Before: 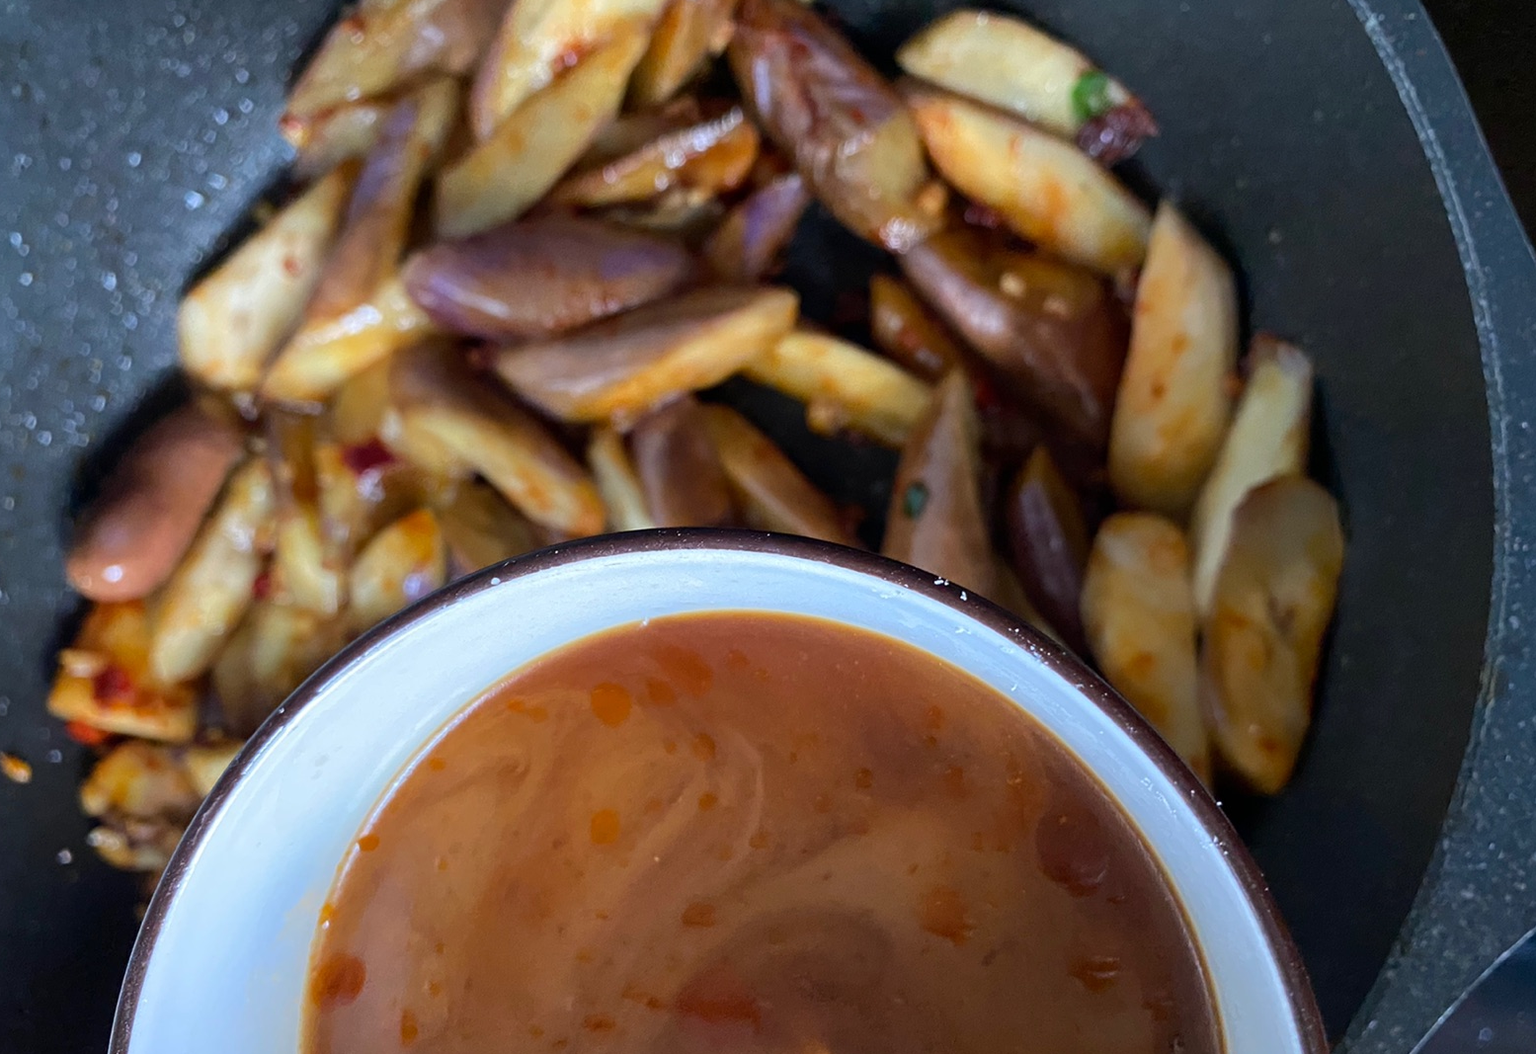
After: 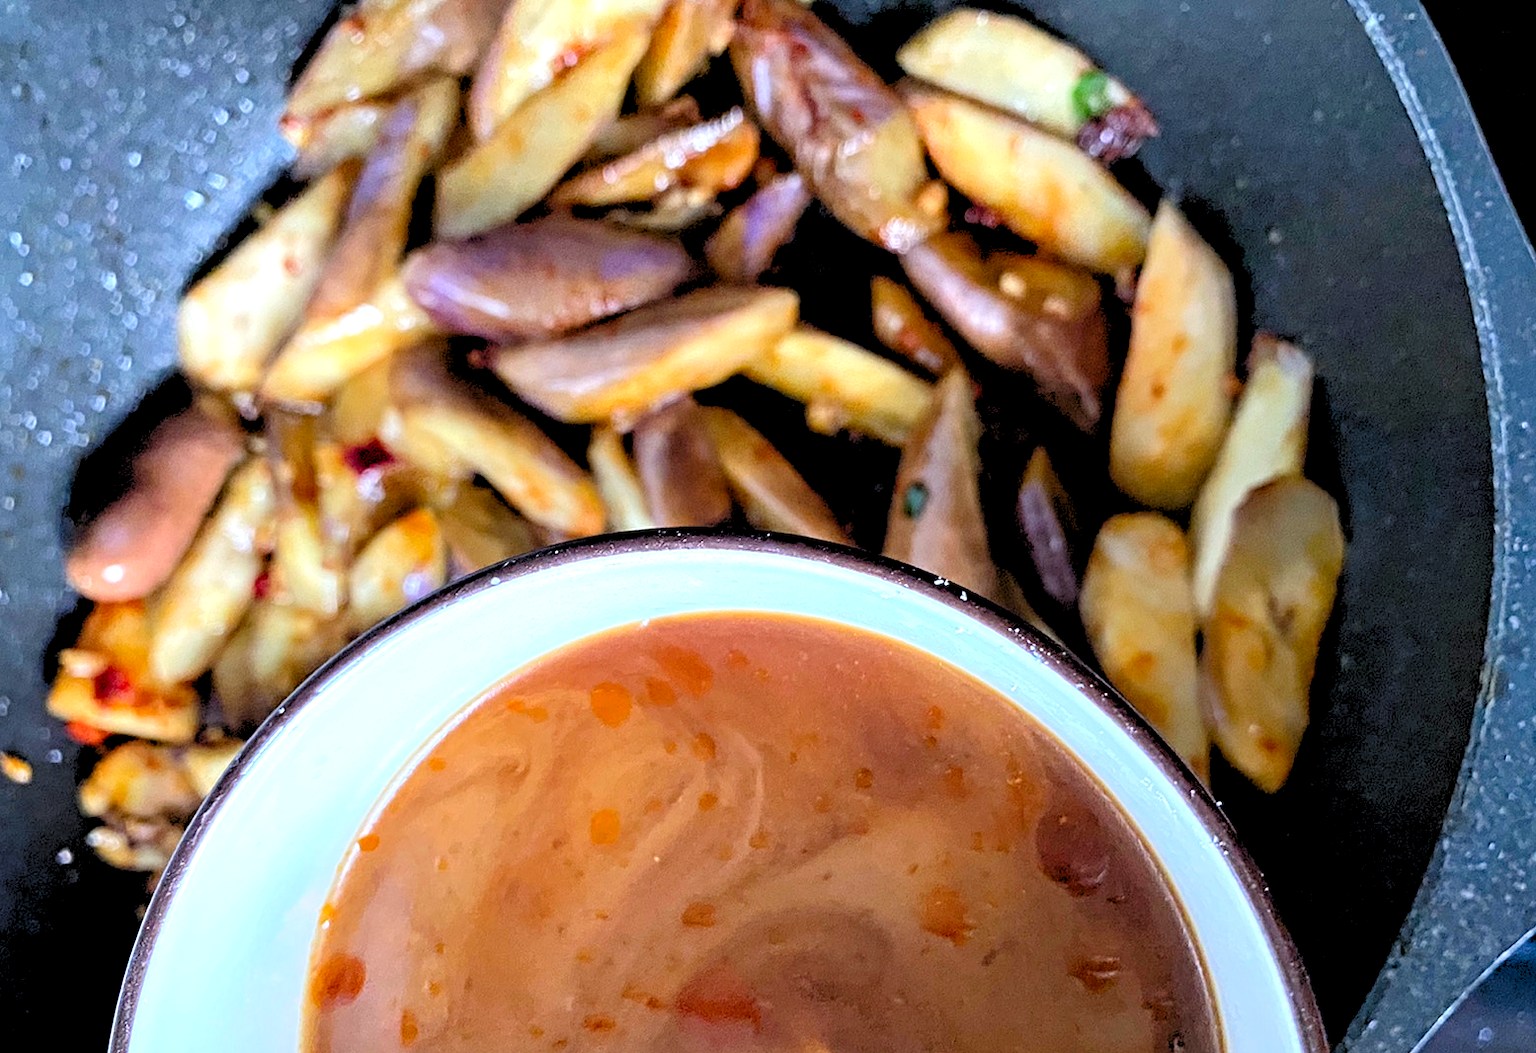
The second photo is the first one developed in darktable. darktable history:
exposure: exposure 0.15 EV, compensate highlight preservation false
tone equalizer: -8 EV -0.417 EV, -7 EV -0.389 EV, -6 EV -0.333 EV, -5 EV -0.222 EV, -3 EV 0.222 EV, -2 EV 0.333 EV, -1 EV 0.389 EV, +0 EV 0.417 EV, edges refinement/feathering 500, mask exposure compensation -1.57 EV, preserve details no
contrast equalizer: octaves 7, y [[0.502, 0.517, 0.543, 0.576, 0.611, 0.631], [0.5 ×6], [0.5 ×6], [0 ×6], [0 ×6]]
white balance: red 0.967, blue 1.049
levels: levels [0.072, 0.414, 0.976]
